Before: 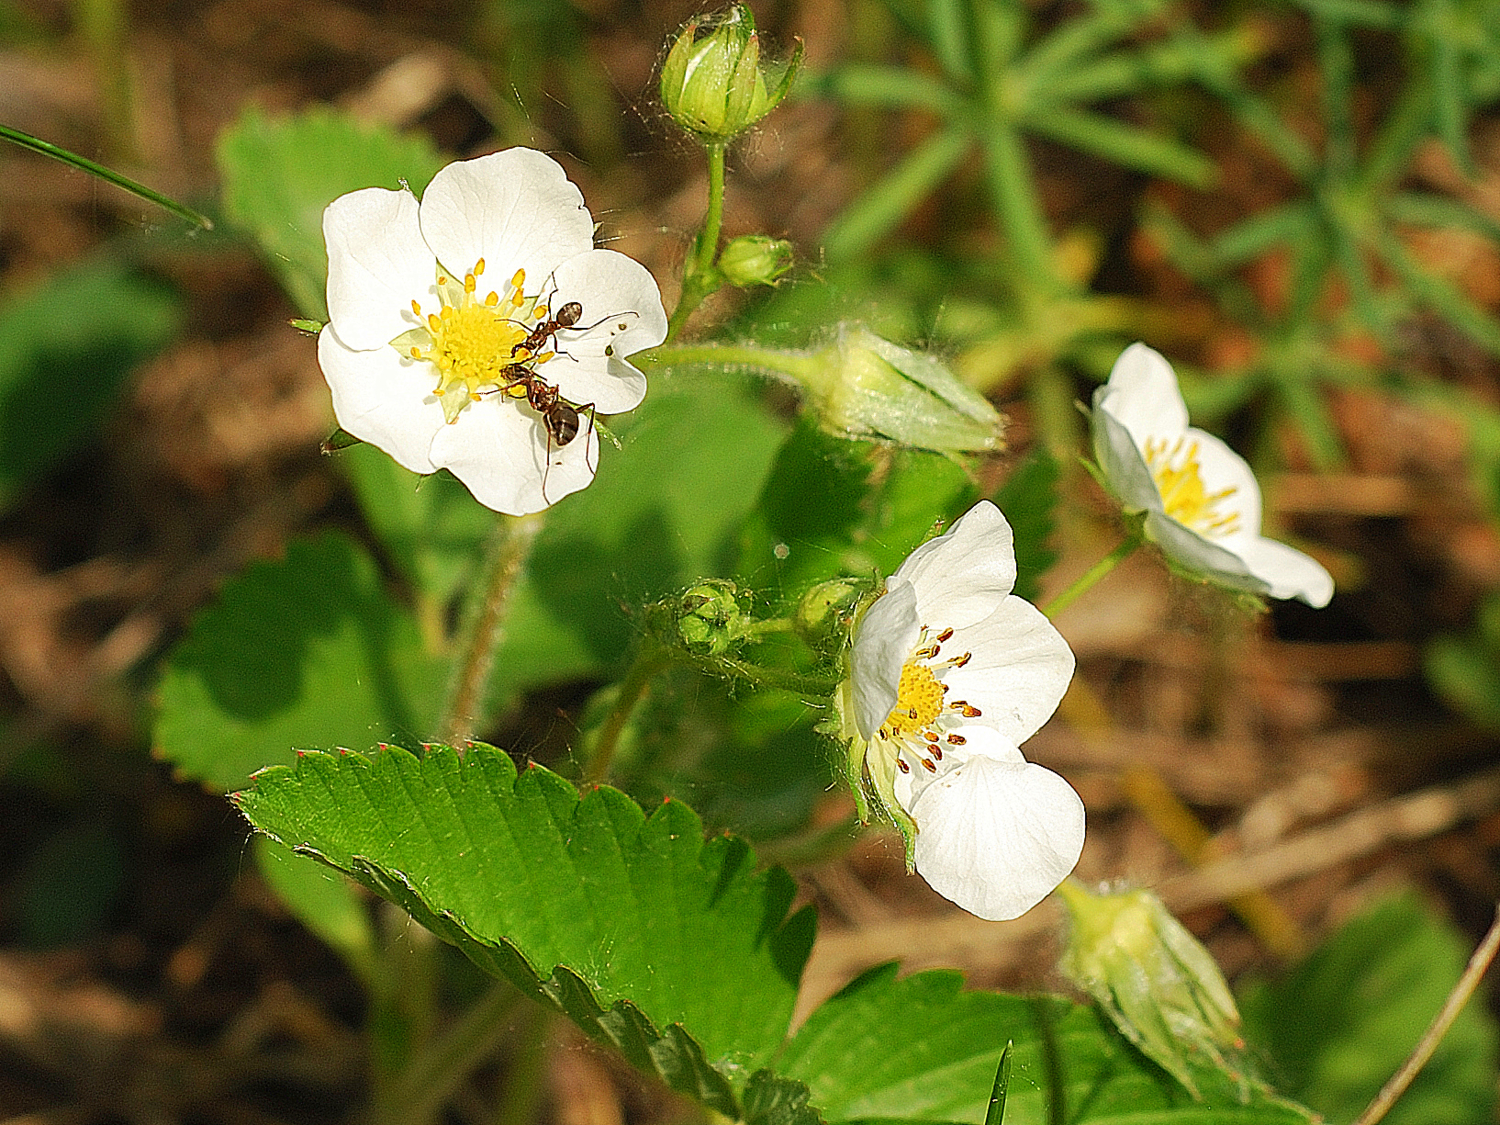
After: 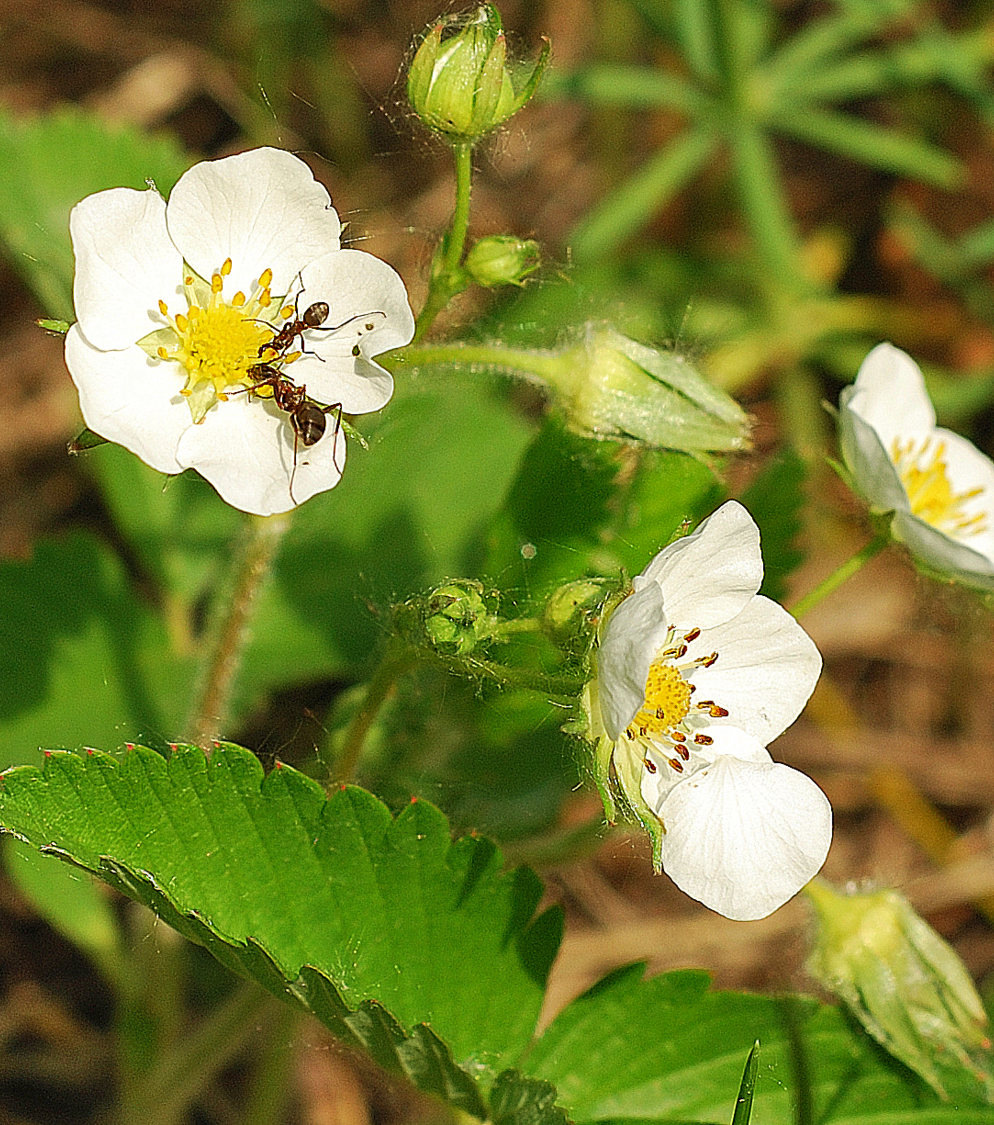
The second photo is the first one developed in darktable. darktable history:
velvia: strength 9.62%
crop: left 16.892%, right 16.806%
shadows and highlights: soften with gaussian
